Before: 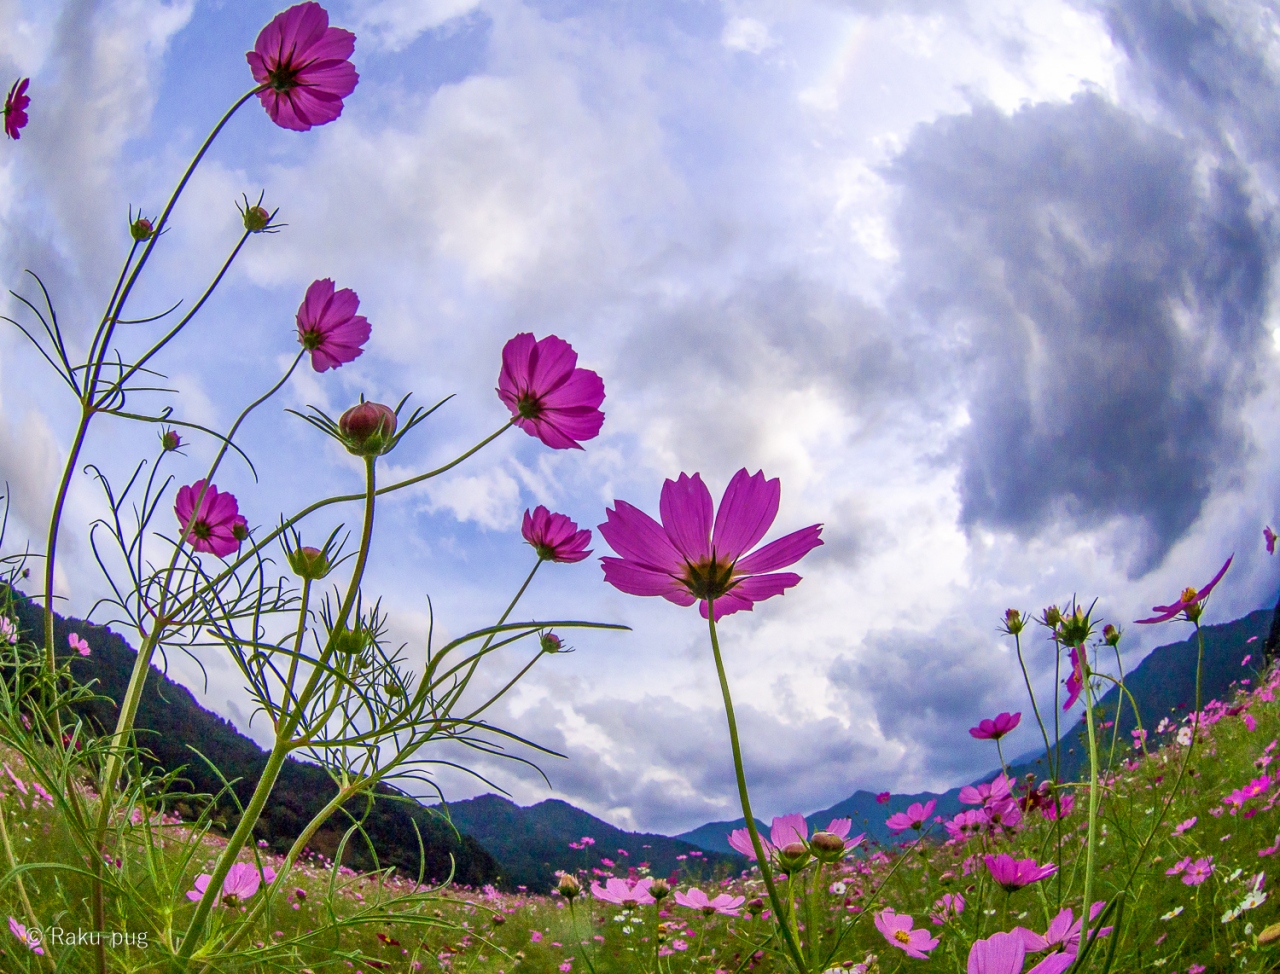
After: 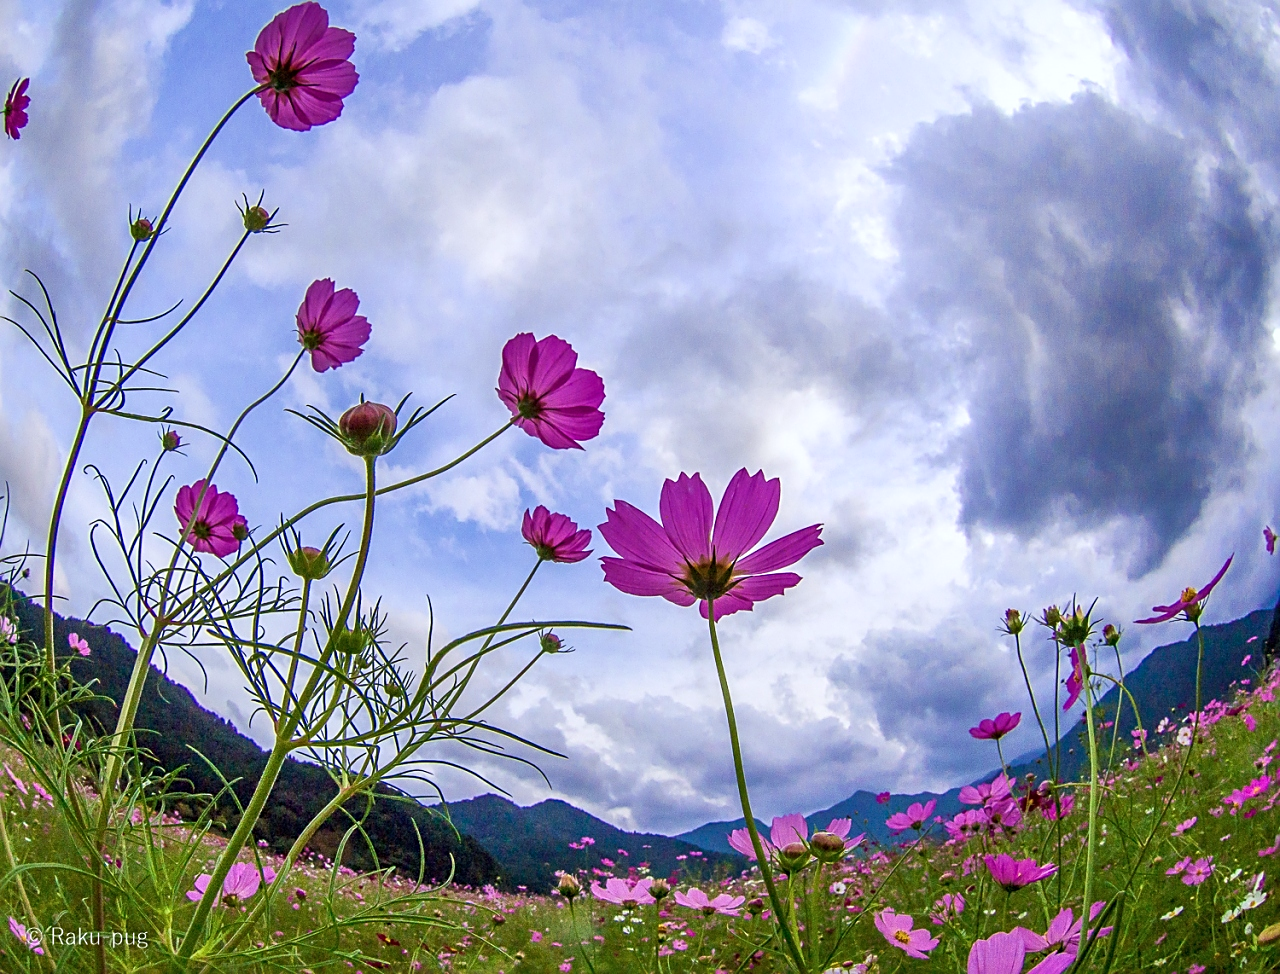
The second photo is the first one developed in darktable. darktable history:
color calibration: x 0.355, y 0.367, temperature 4700.38 K
sharpen: on, module defaults
